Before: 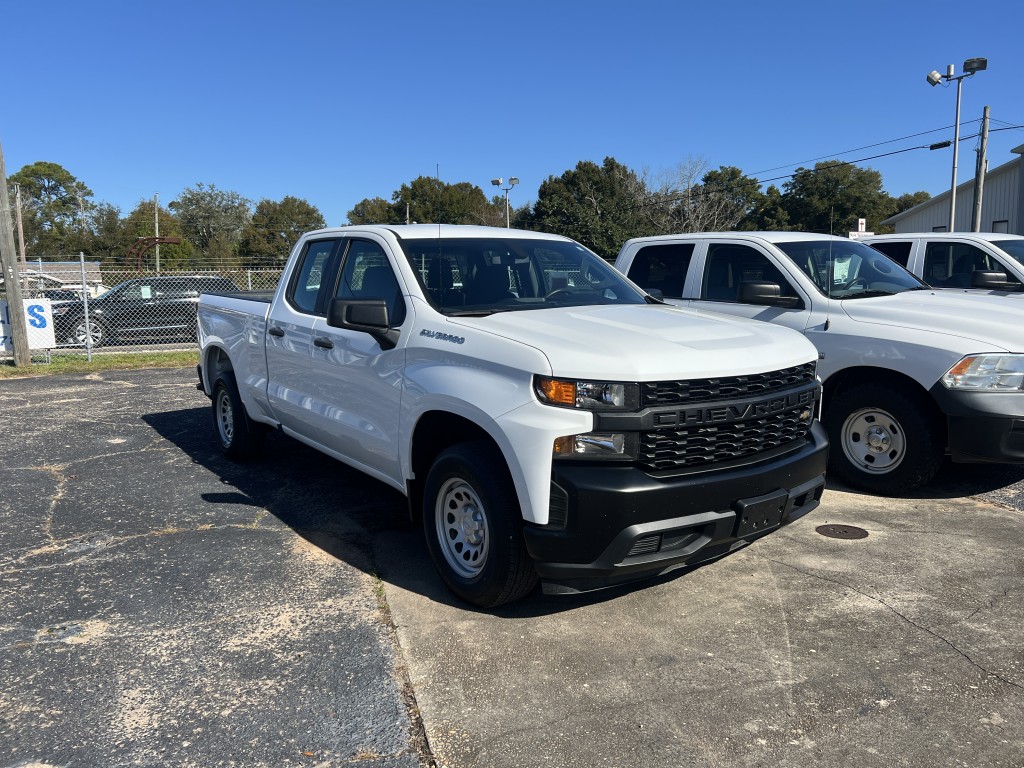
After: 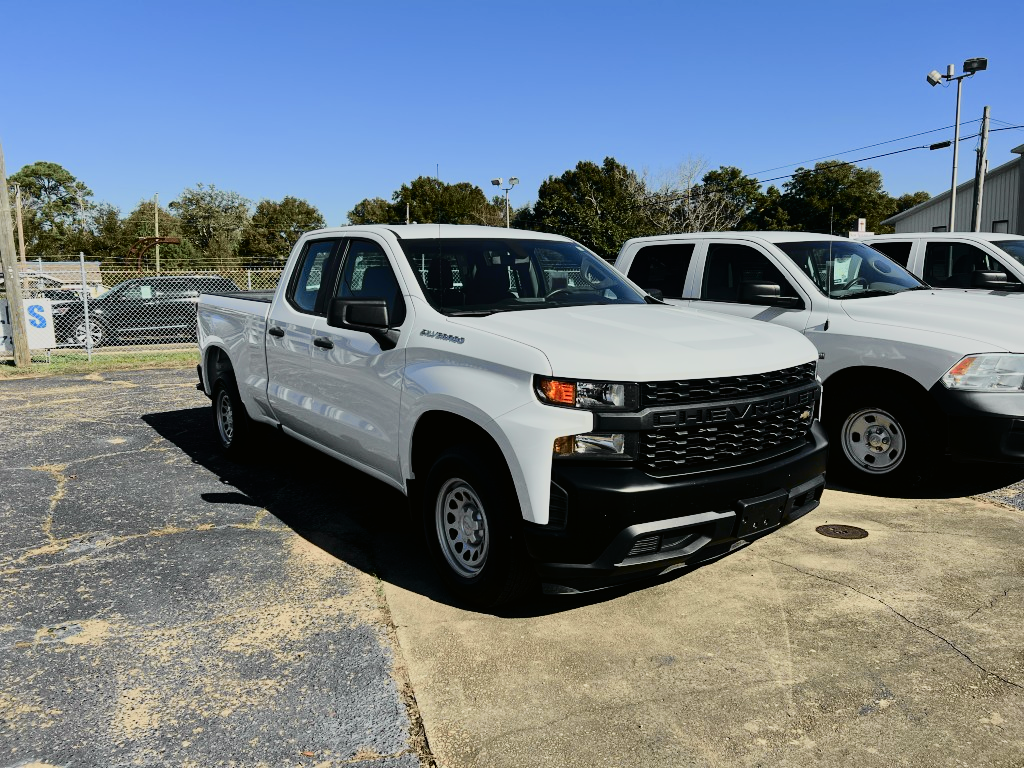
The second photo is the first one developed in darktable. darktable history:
tone curve: curves: ch0 [(0, 0.006) (0.184, 0.117) (0.405, 0.46) (0.456, 0.528) (0.634, 0.728) (0.877, 0.89) (0.984, 0.935)]; ch1 [(0, 0) (0.443, 0.43) (0.492, 0.489) (0.566, 0.579) (0.595, 0.625) (0.608, 0.667) (0.65, 0.729) (1, 1)]; ch2 [(0, 0) (0.33, 0.301) (0.421, 0.443) (0.447, 0.489) (0.492, 0.498) (0.537, 0.583) (0.586, 0.591) (0.663, 0.686) (1, 1)], color space Lab, independent channels, preserve colors none
filmic rgb: black relative exposure -7.65 EV, white relative exposure 4.56 EV, hardness 3.61
